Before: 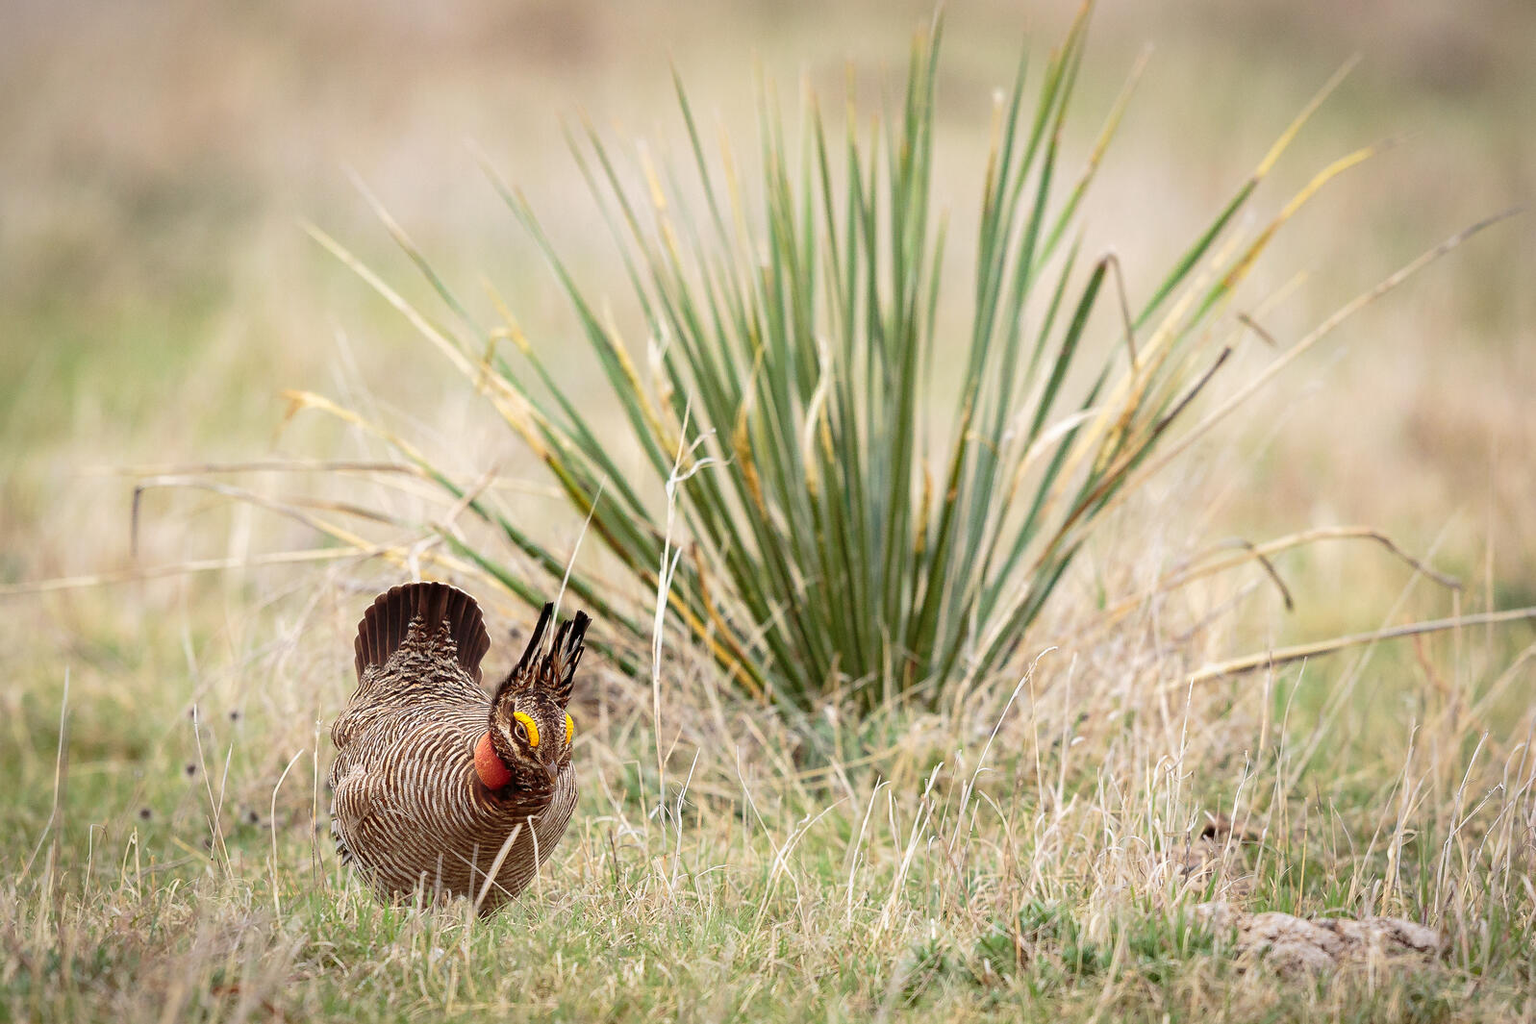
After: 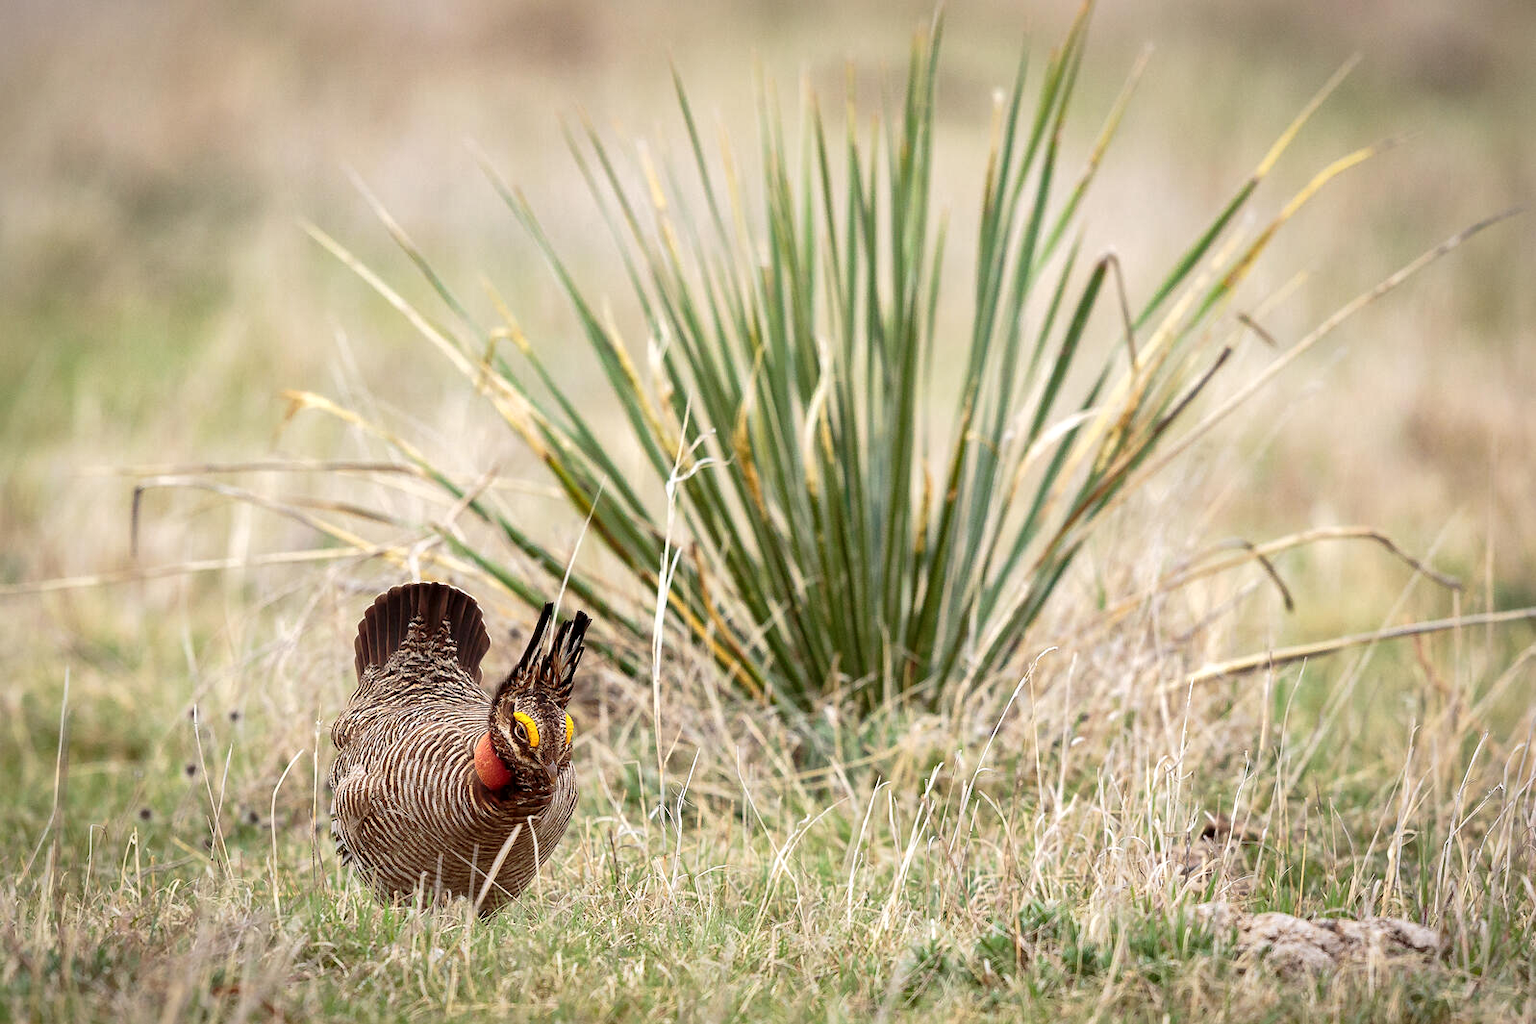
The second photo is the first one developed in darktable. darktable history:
local contrast: mode bilateral grid, contrast 20, coarseness 50, detail 140%, midtone range 0.2
